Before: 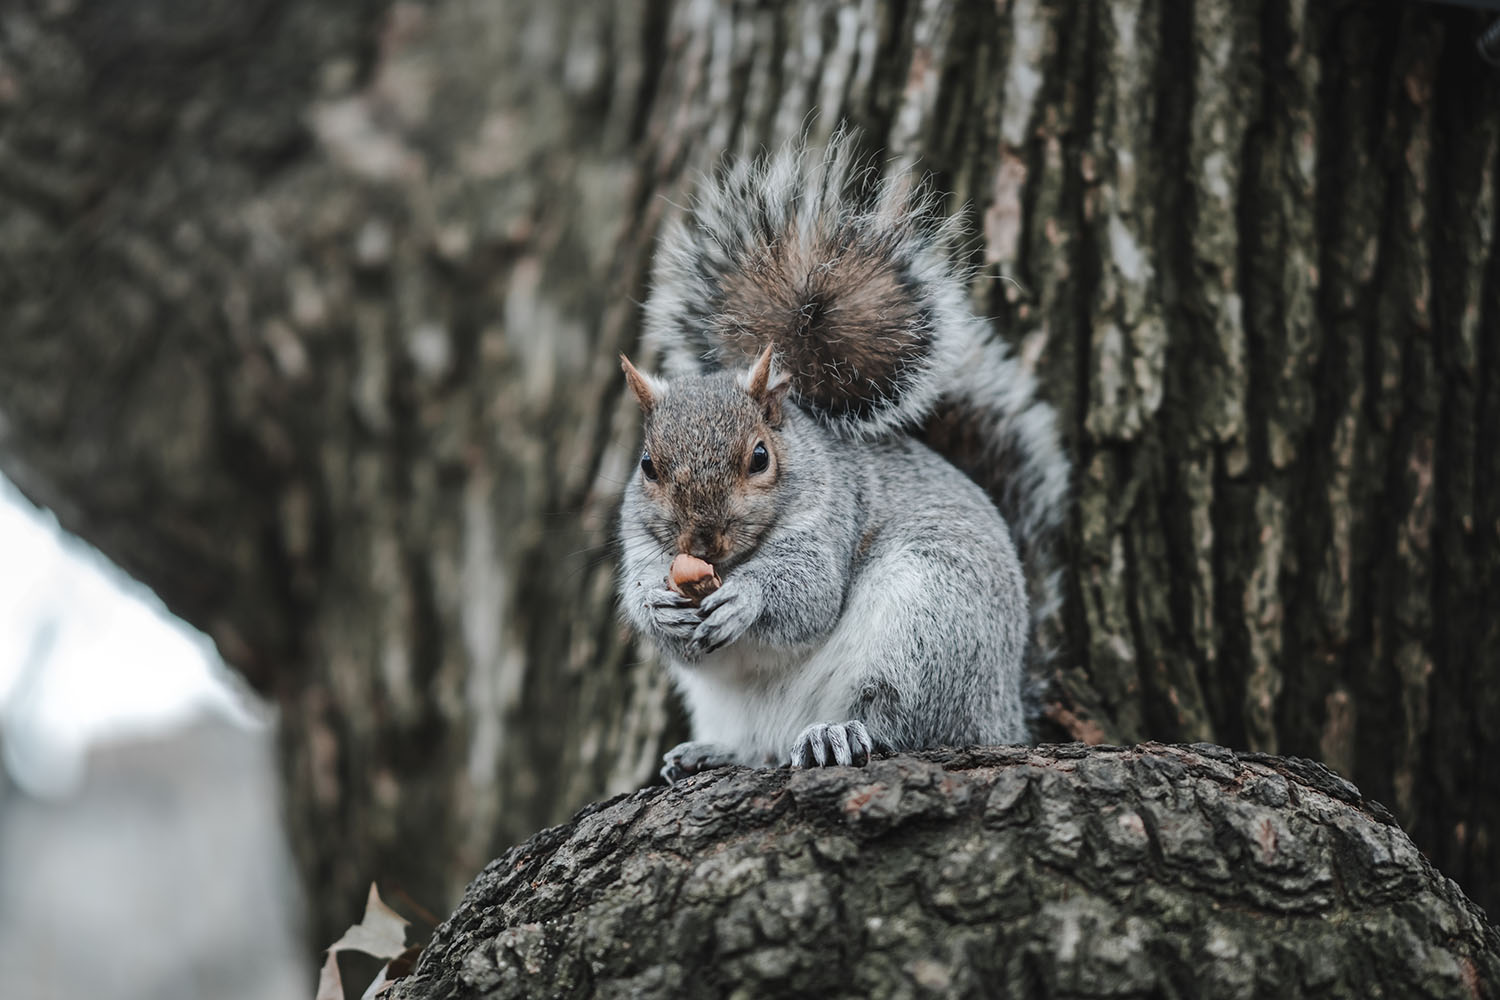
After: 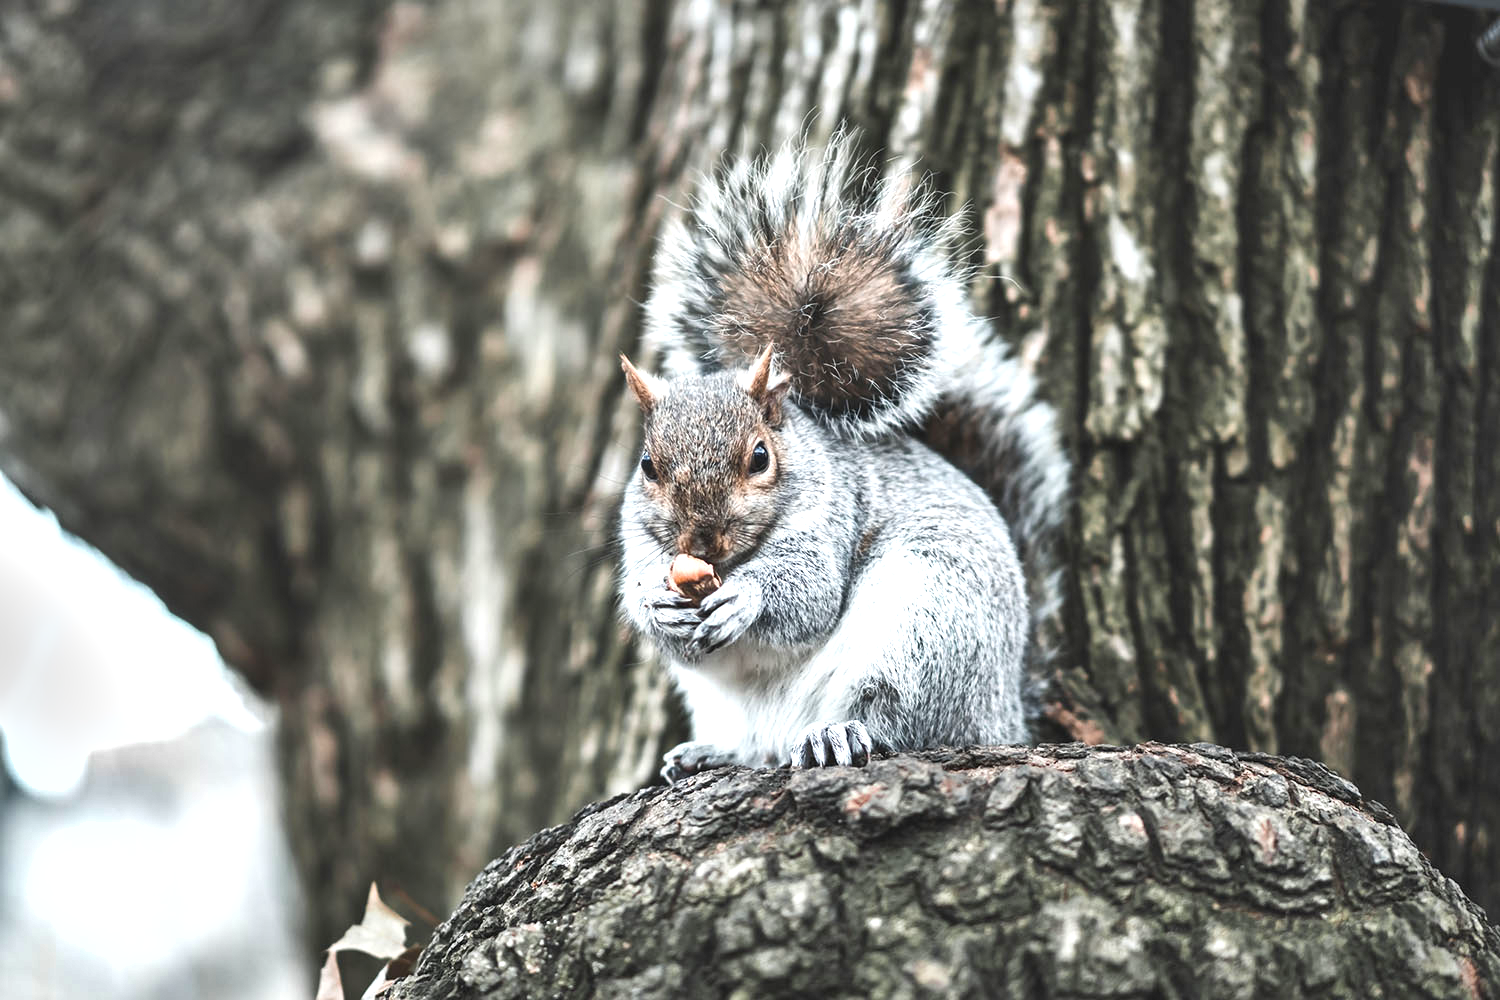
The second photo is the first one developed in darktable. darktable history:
shadows and highlights: soften with gaussian
exposure: black level correction 0, exposure 1.3 EV, compensate exposure bias true, compensate highlight preservation false
